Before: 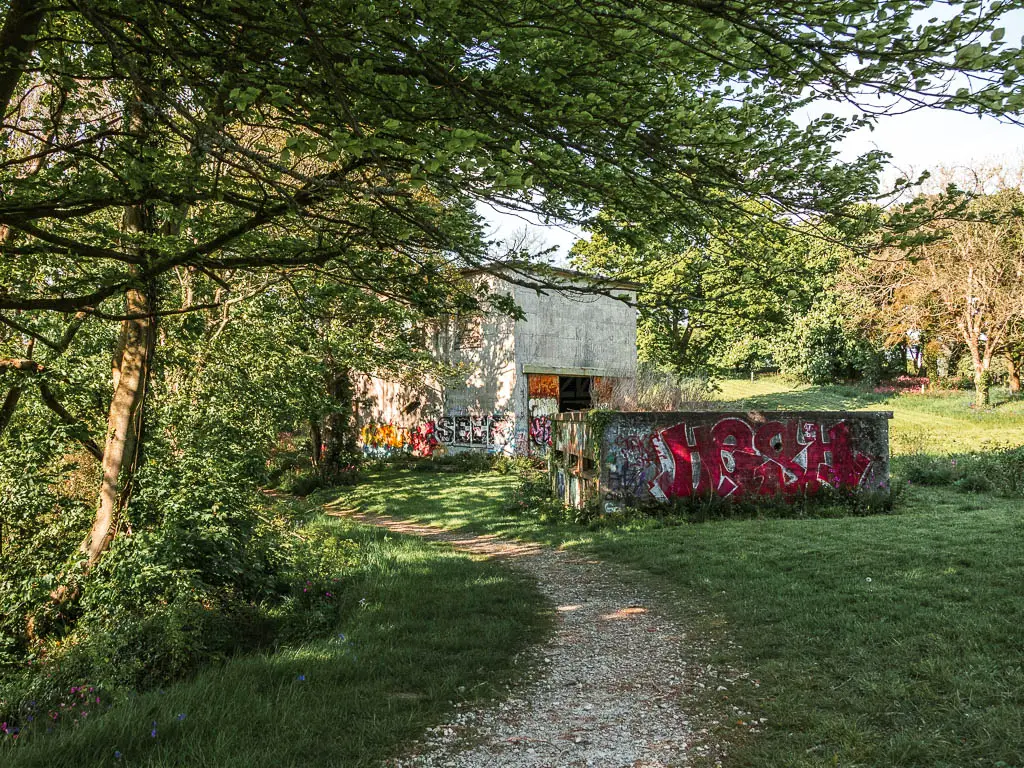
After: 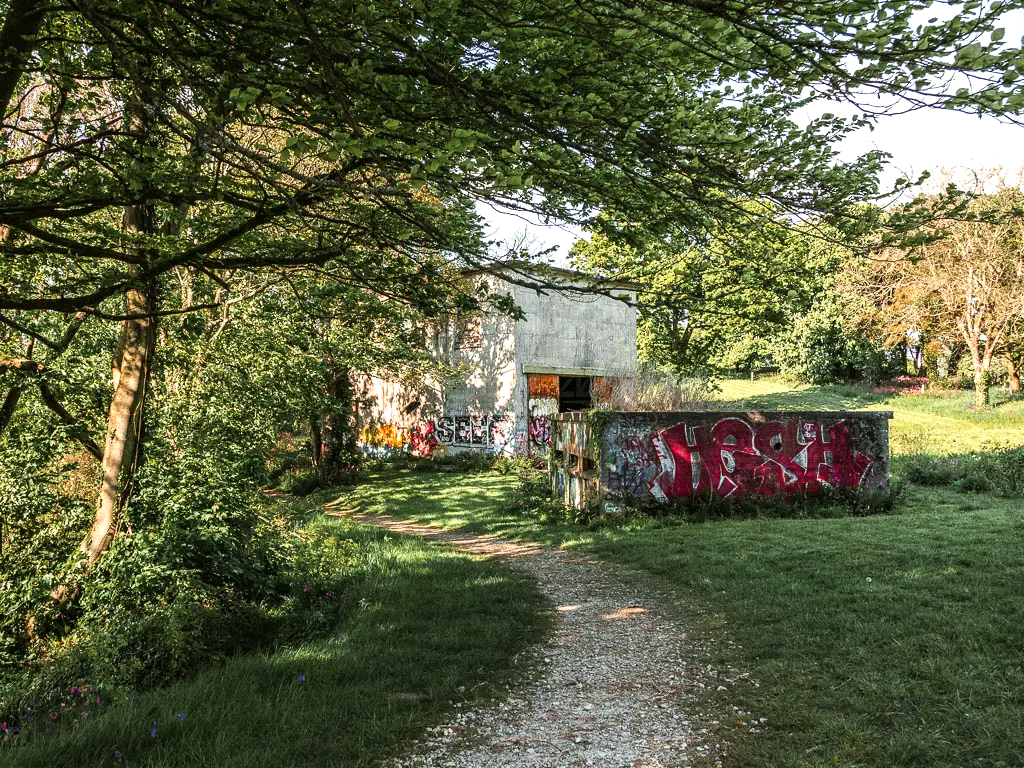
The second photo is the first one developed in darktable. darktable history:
tone equalizer: -8 EV -0.378 EV, -7 EV -0.372 EV, -6 EV -0.356 EV, -5 EV -0.217 EV, -3 EV 0.194 EV, -2 EV 0.331 EV, -1 EV 0.397 EV, +0 EV 0.422 EV
exposure: exposure -0.156 EV, compensate exposure bias true, compensate highlight preservation false
